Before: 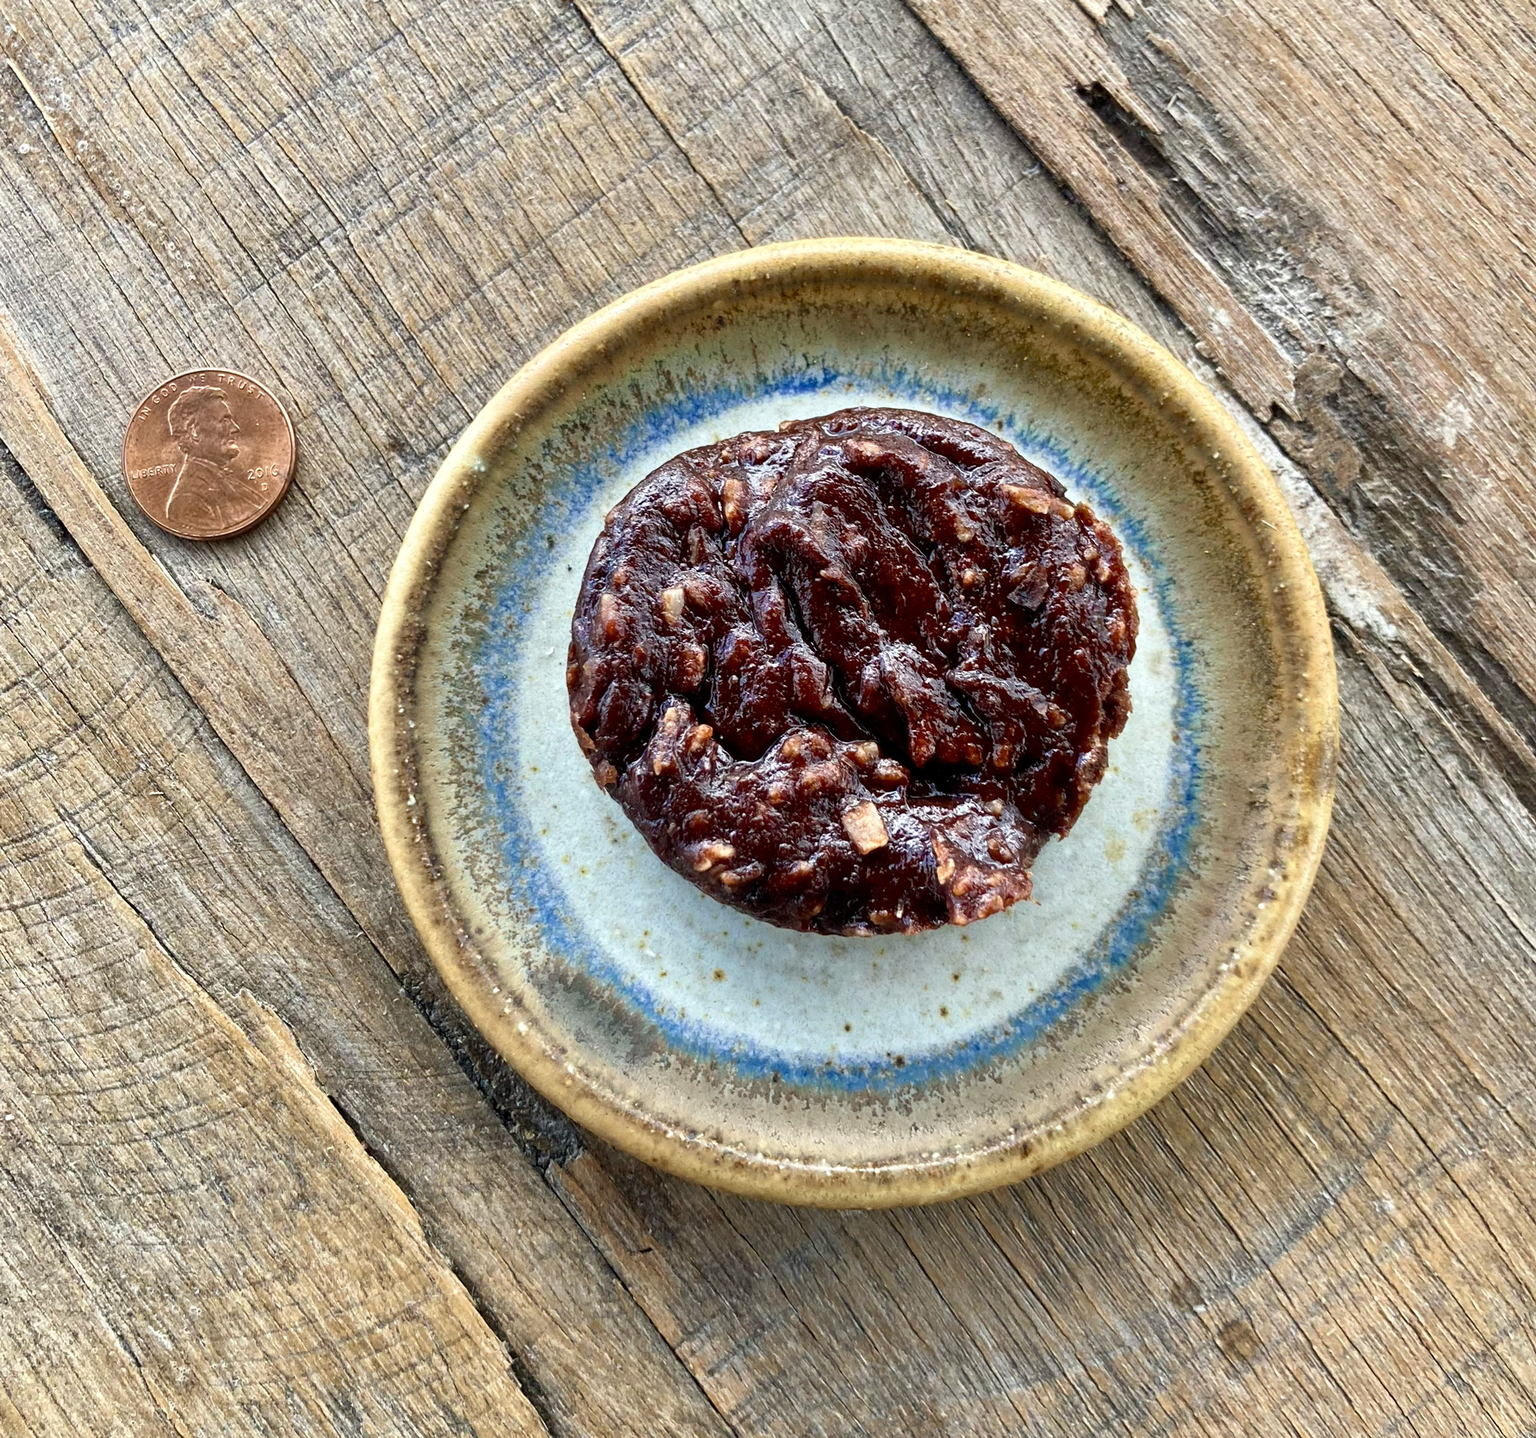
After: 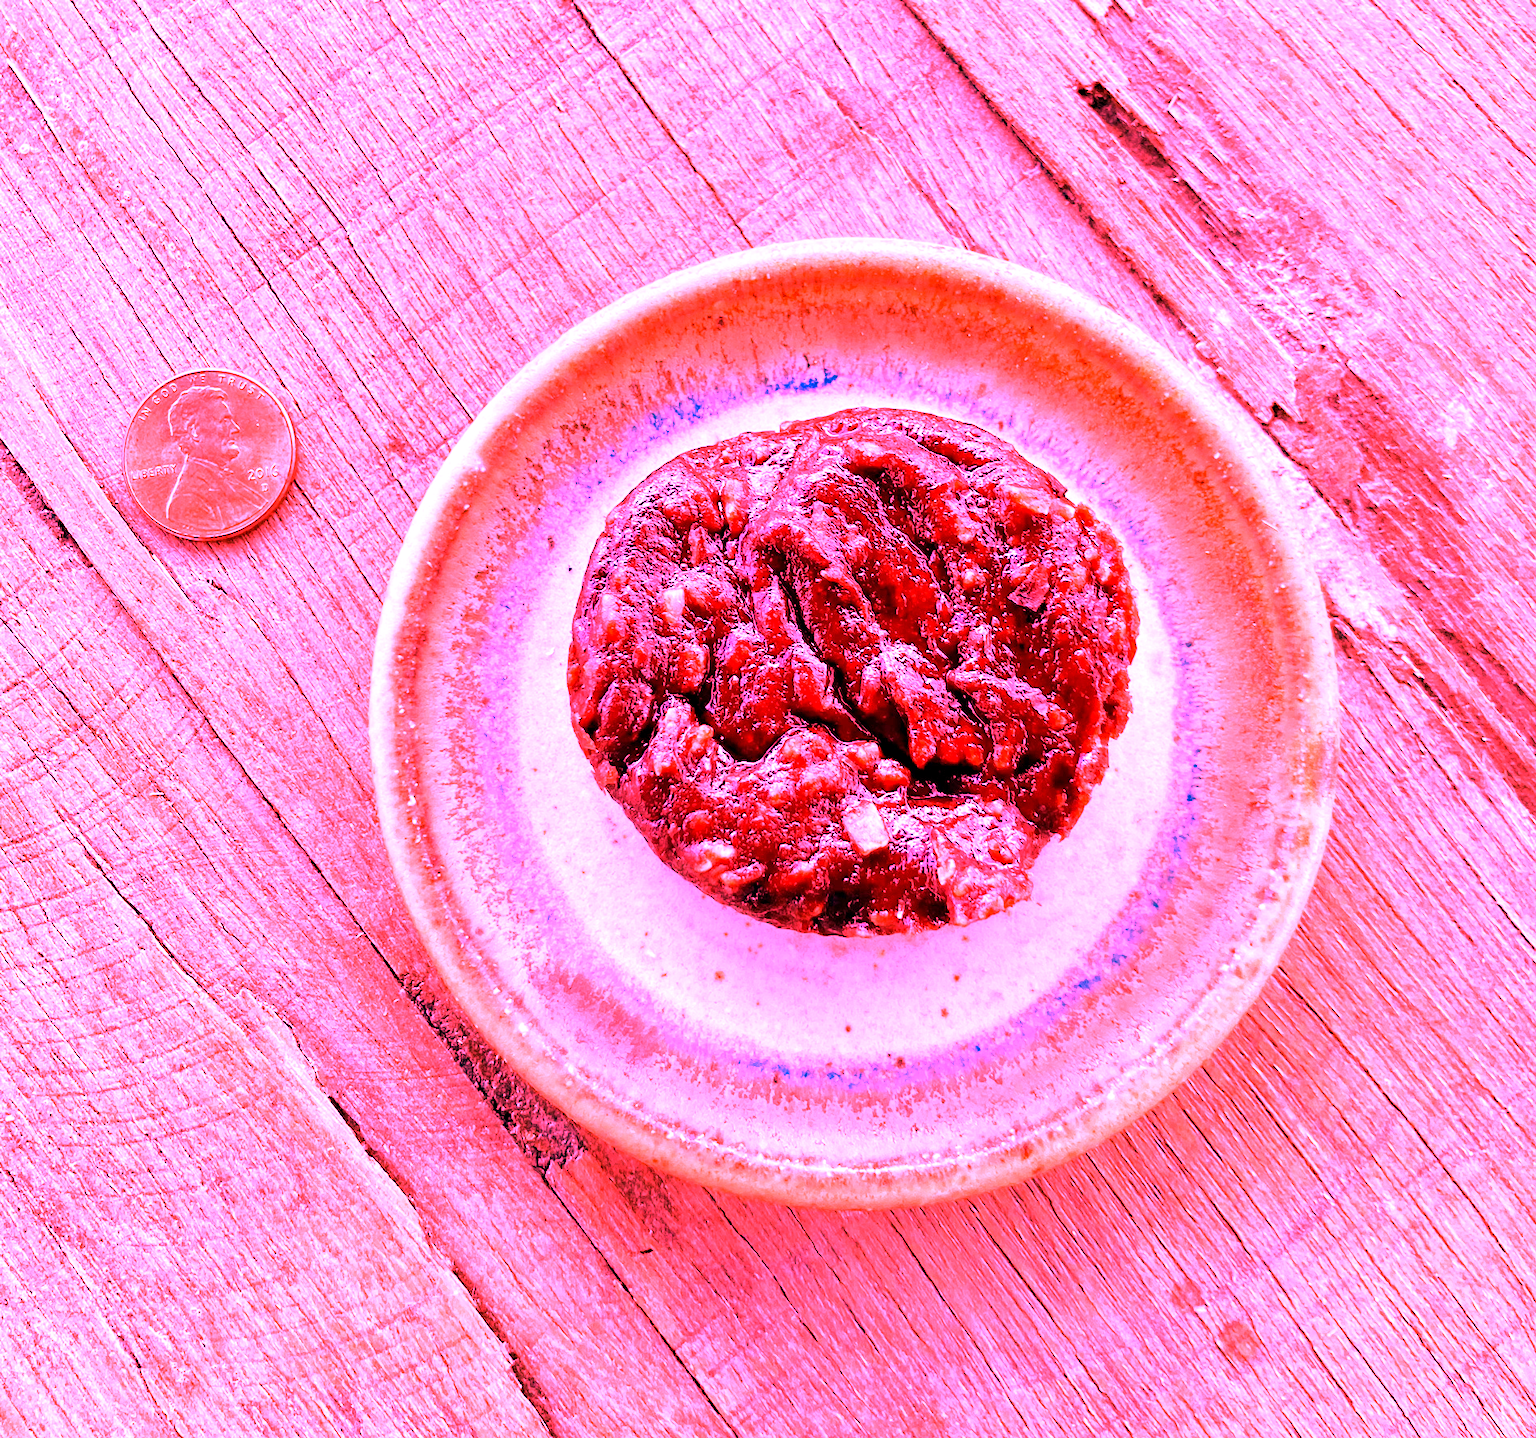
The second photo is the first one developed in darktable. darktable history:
haze removal: strength 0.1, compatibility mode true, adaptive false
white balance: red 4.26, blue 1.802
